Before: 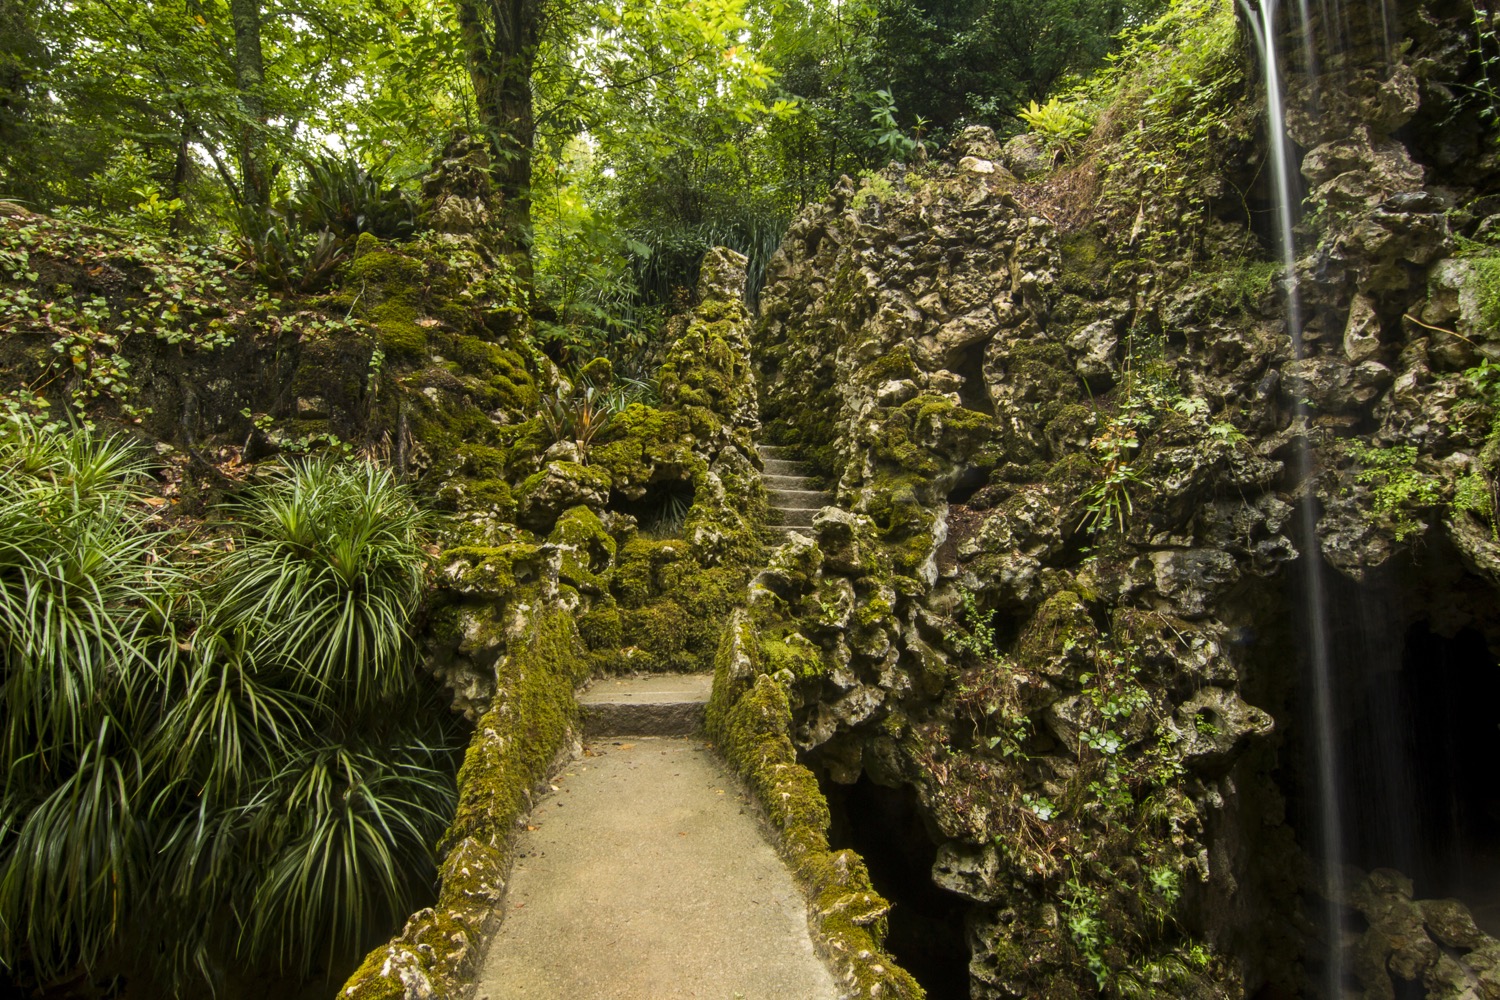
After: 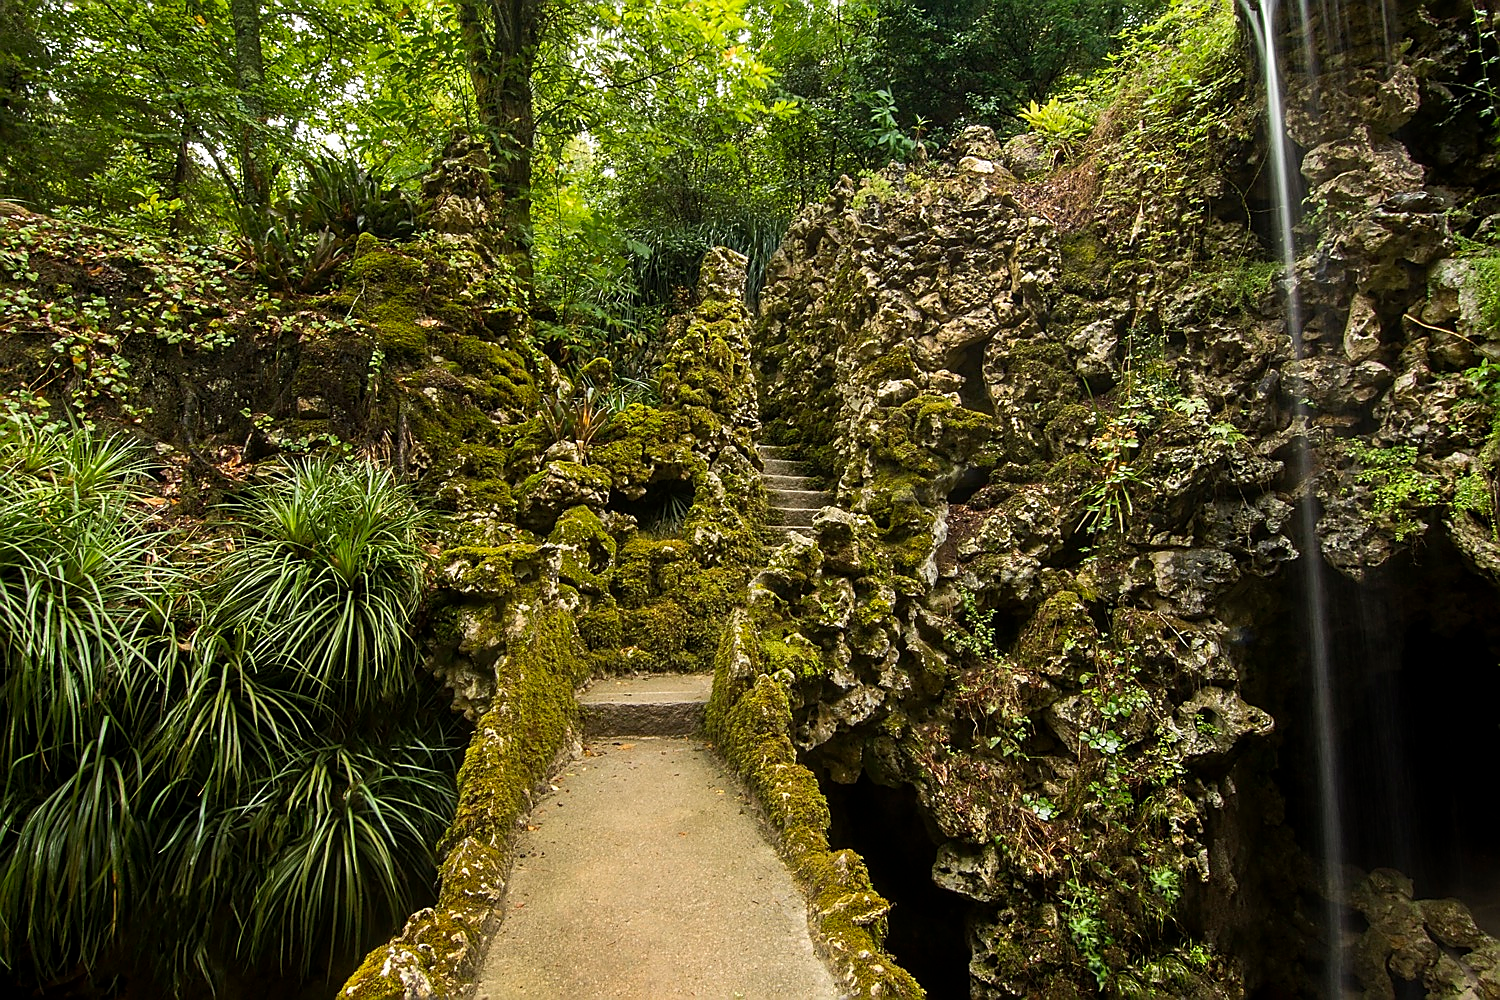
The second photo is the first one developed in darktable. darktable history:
sharpen: radius 1.356, amount 1.235, threshold 0.607
